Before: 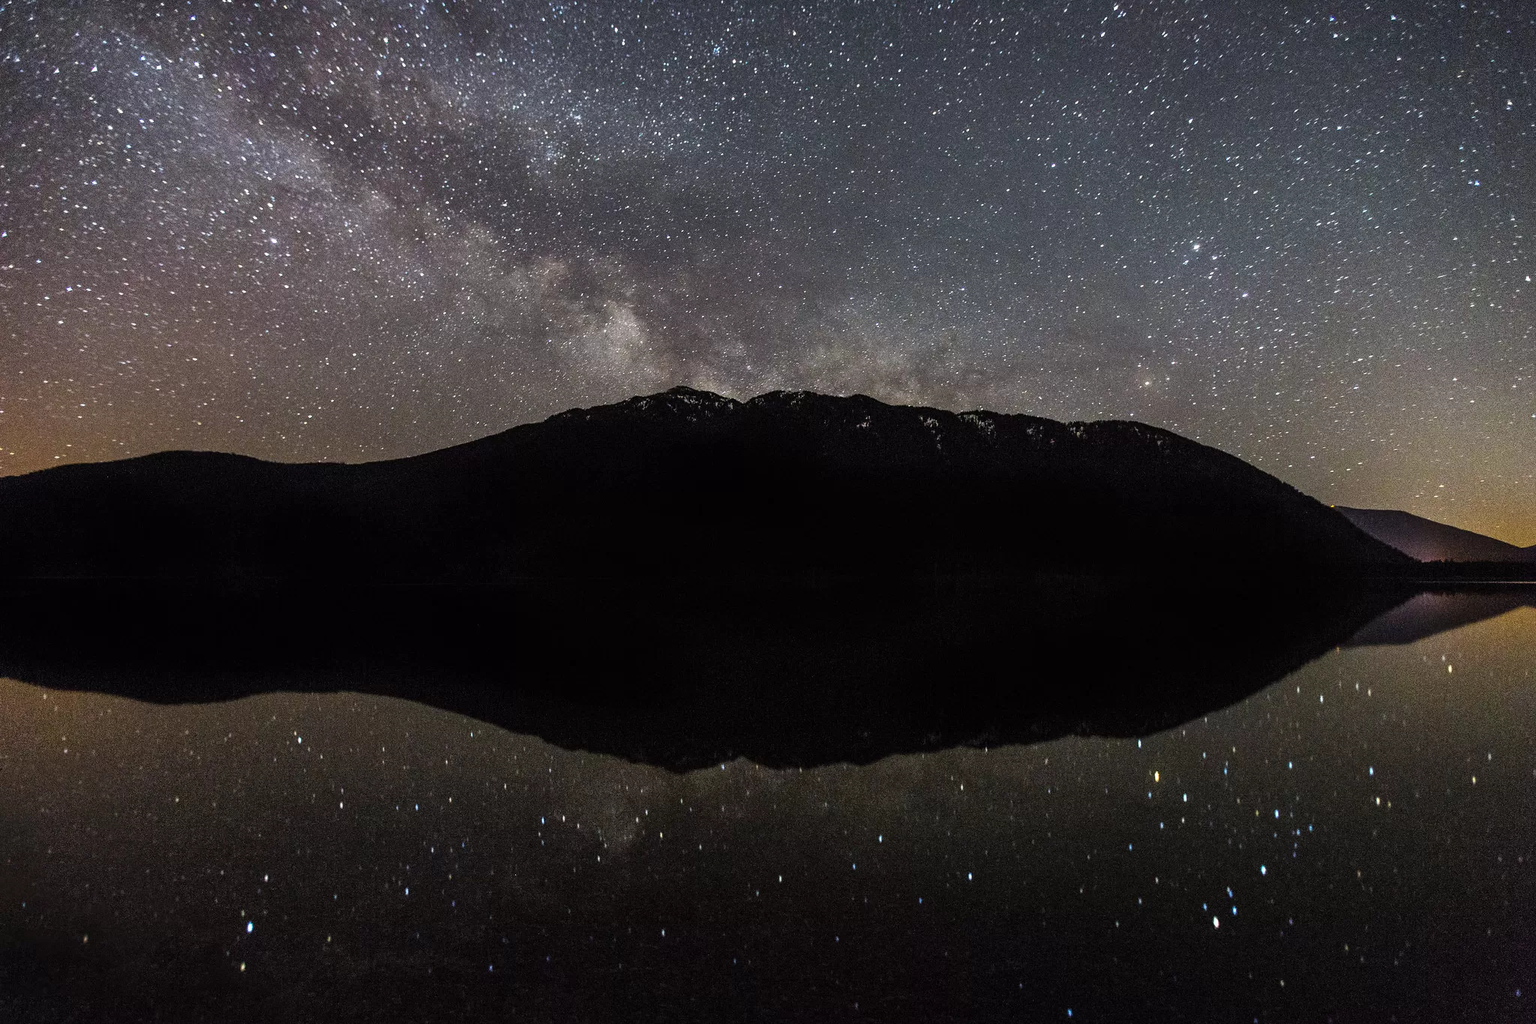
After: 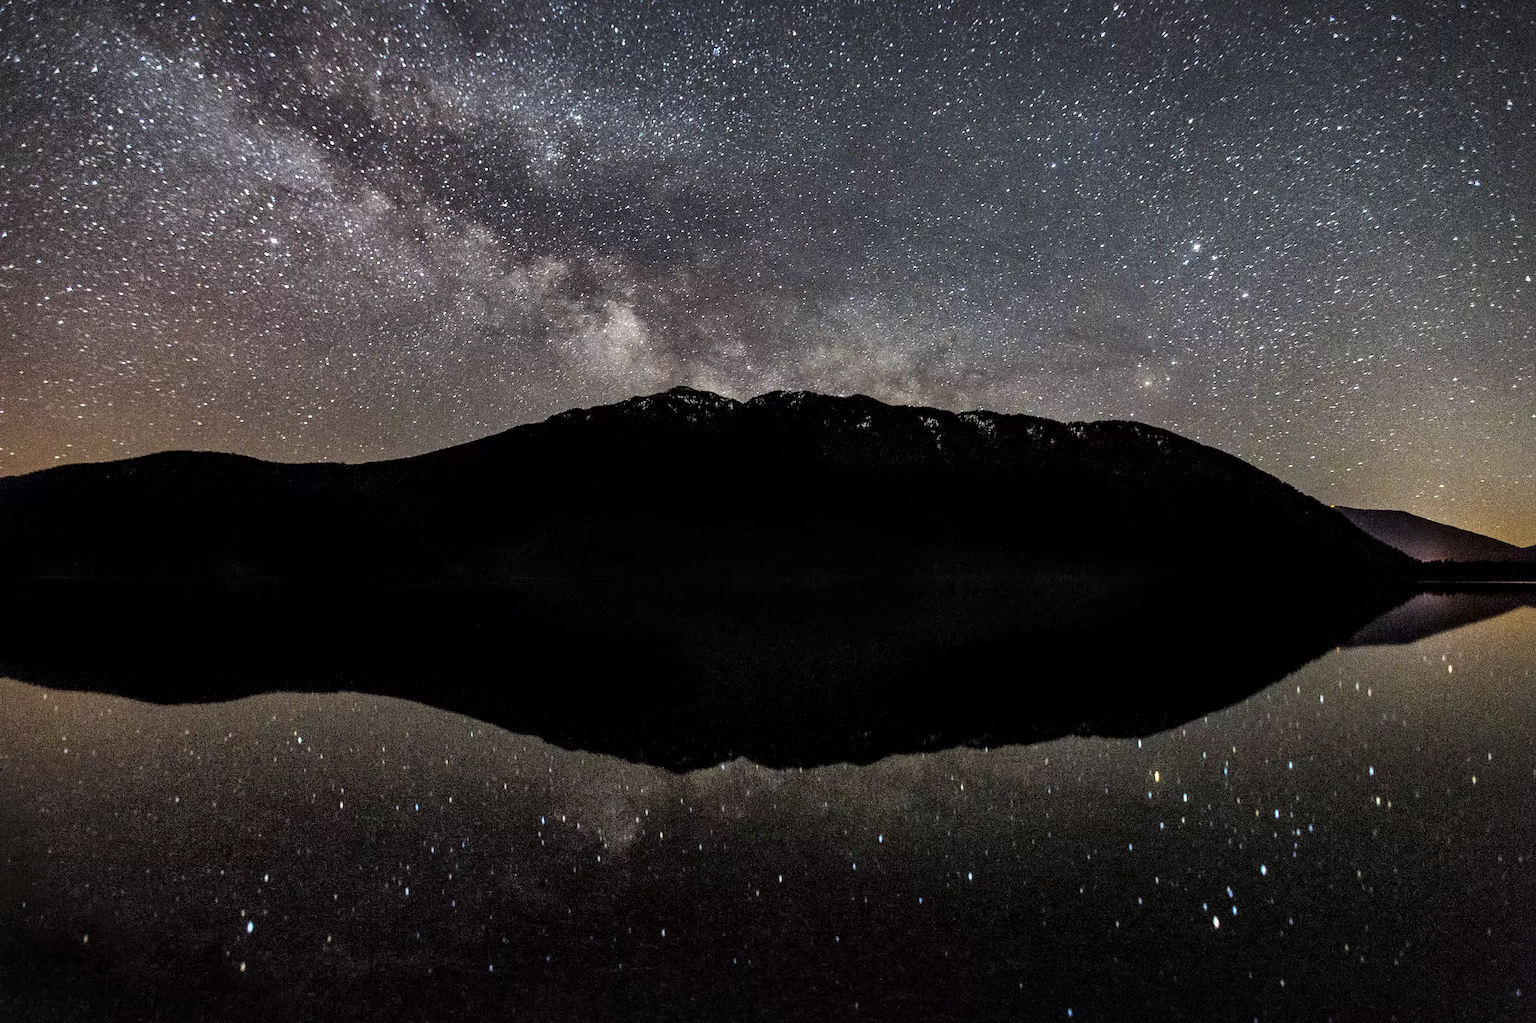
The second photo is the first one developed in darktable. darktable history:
local contrast: mode bilateral grid, contrast 70, coarseness 76, detail 180%, midtone range 0.2
vignetting: fall-off radius 100.04%, width/height ratio 1.341
